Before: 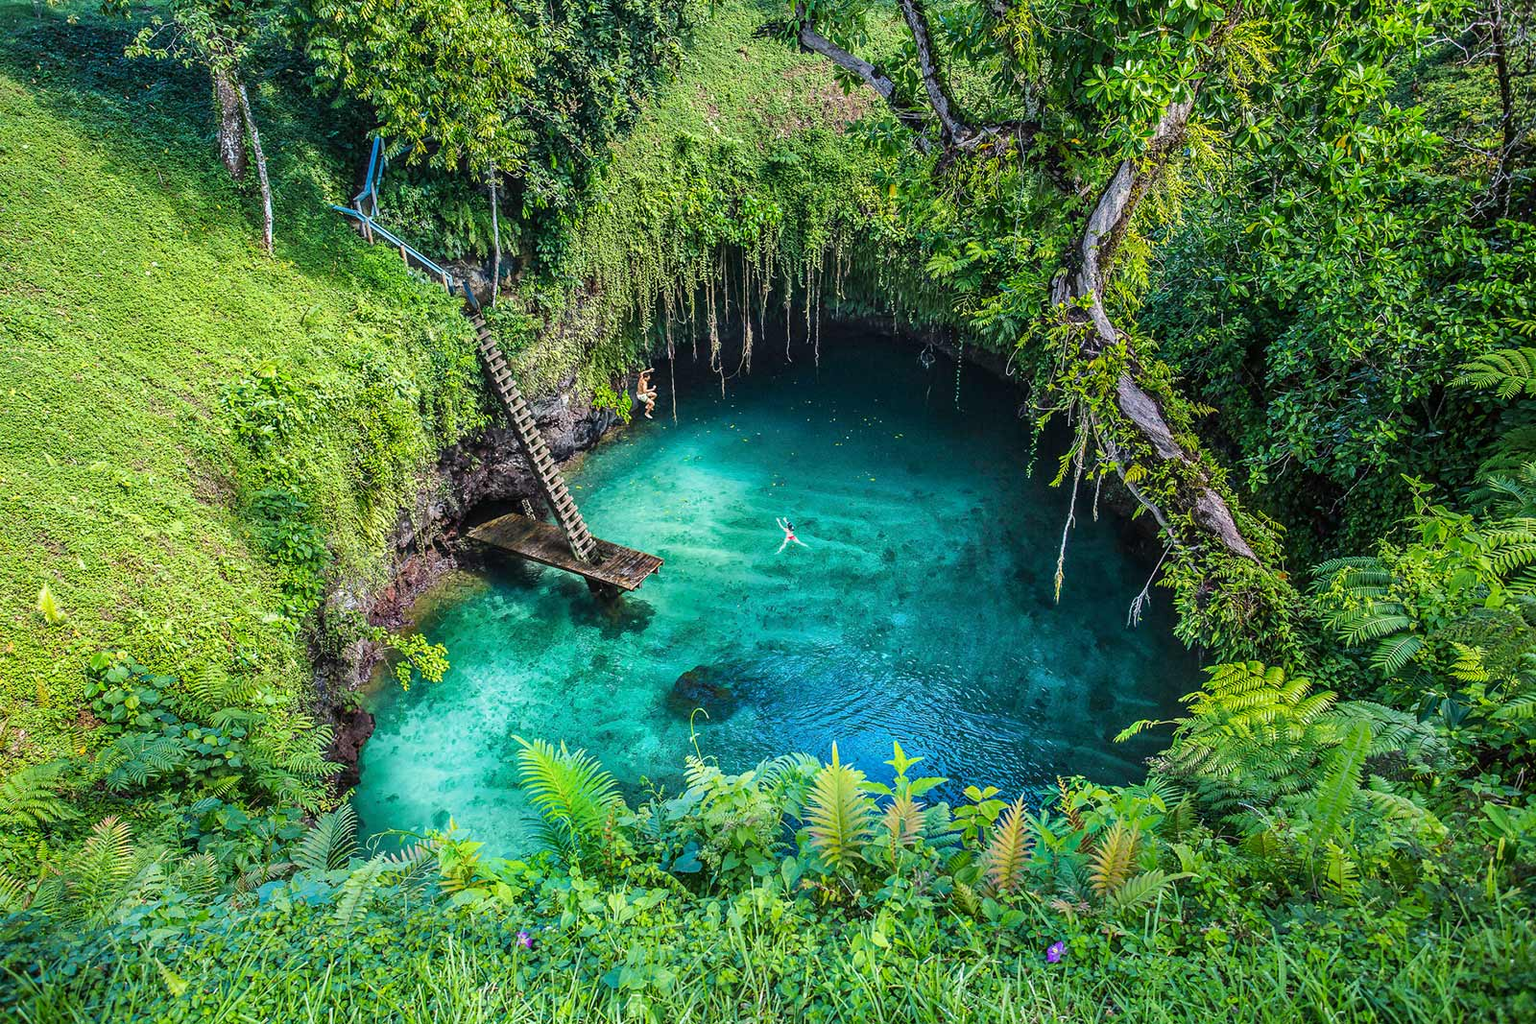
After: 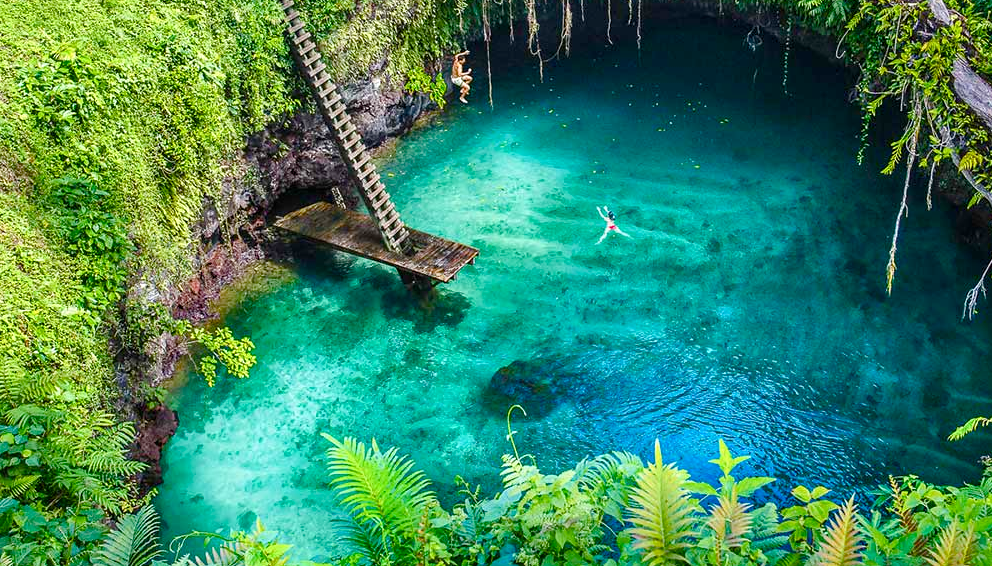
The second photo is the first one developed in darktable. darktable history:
exposure: black level correction 0.001, exposure 0.191 EV, compensate highlight preservation false
color balance rgb: perceptual saturation grading › global saturation 20%, perceptual saturation grading › highlights -25%, perceptual saturation grading › shadows 50%
crop: left 13.312%, top 31.28%, right 24.627%, bottom 15.582%
